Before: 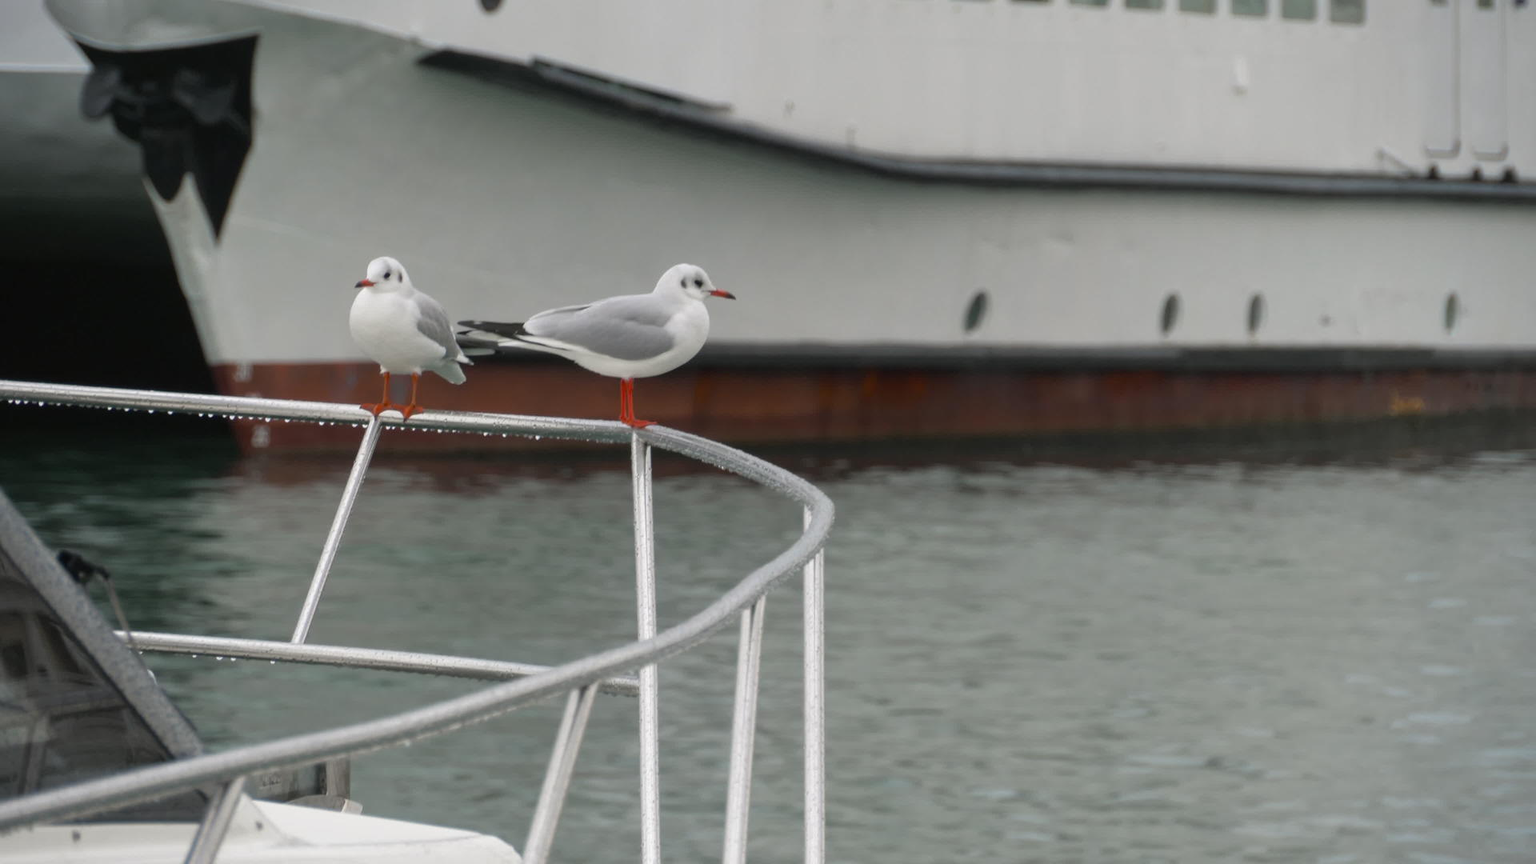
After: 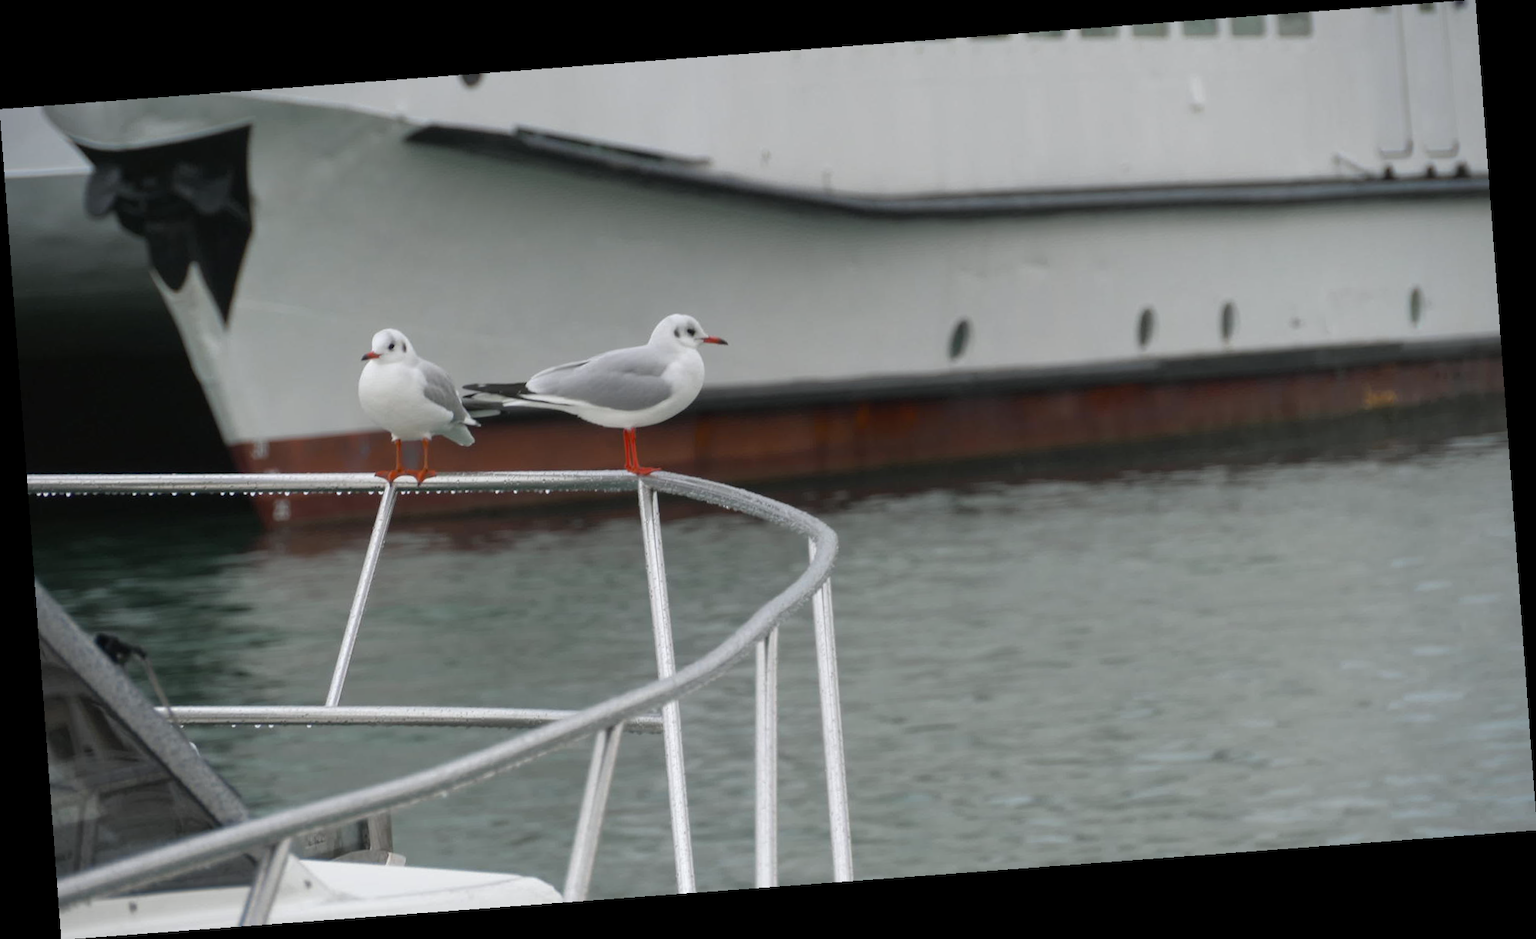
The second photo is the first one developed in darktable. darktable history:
white balance: red 0.988, blue 1.017
rotate and perspective: rotation -4.25°, automatic cropping off
